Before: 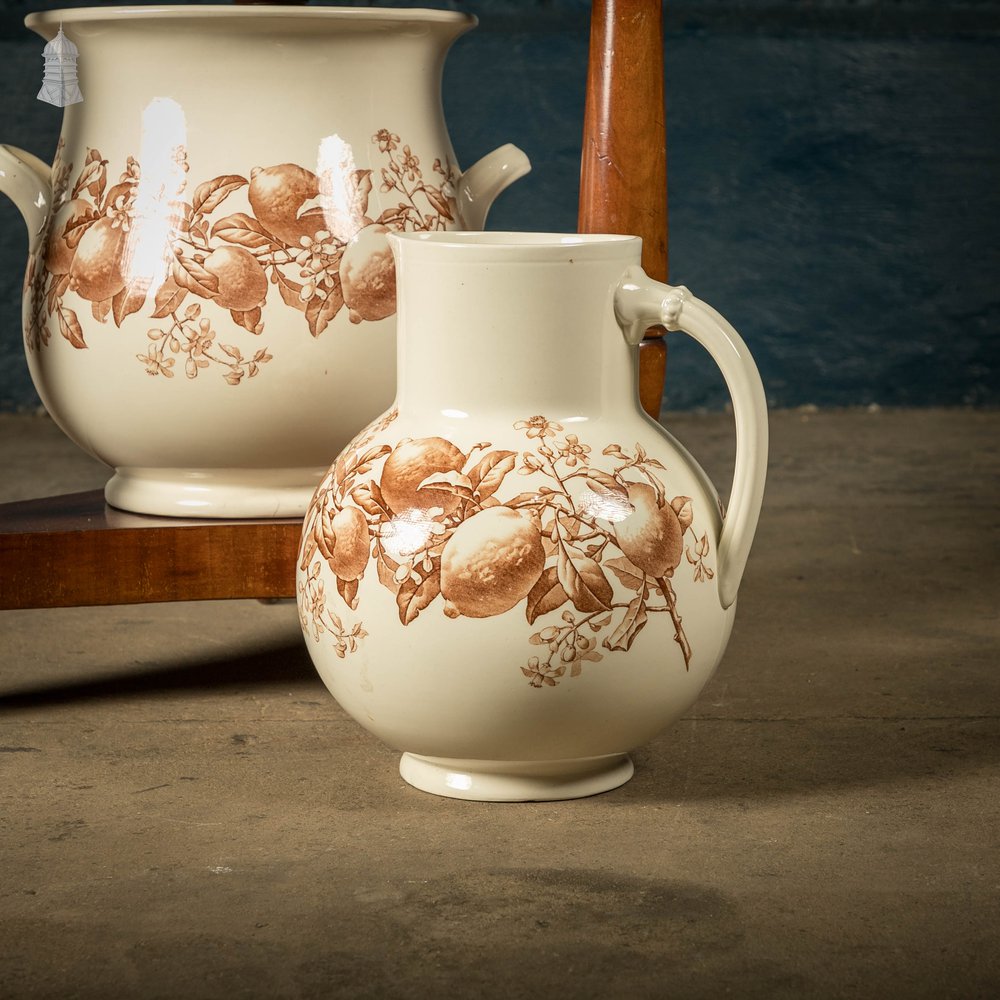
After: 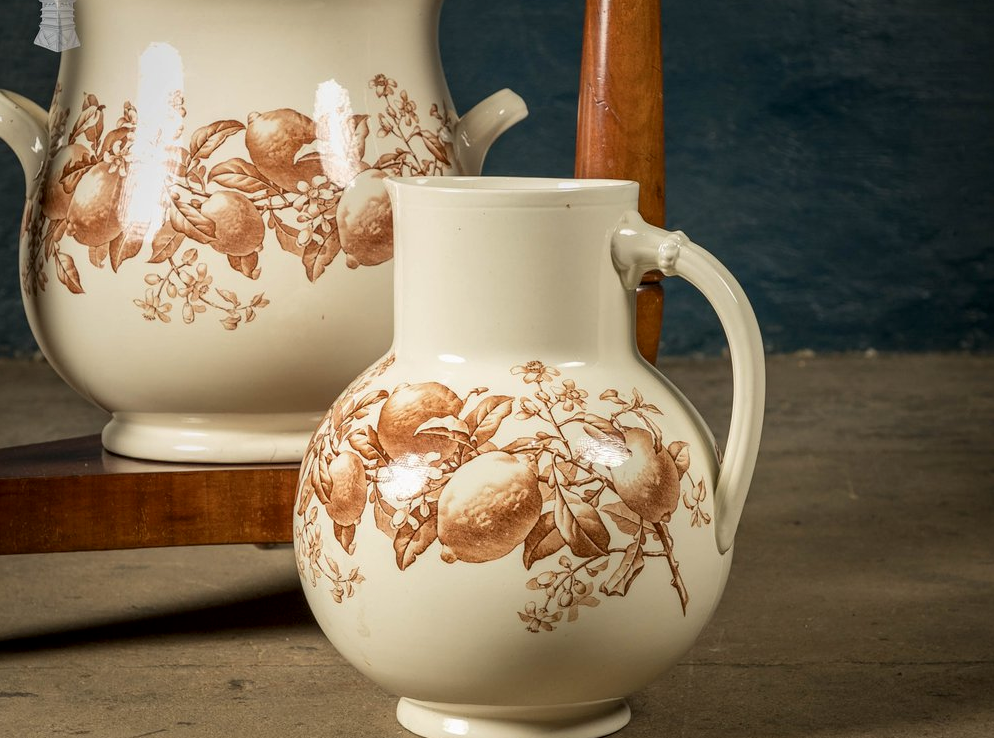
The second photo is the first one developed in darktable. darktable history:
local contrast: highlights 62%, shadows 114%, detail 106%, midtone range 0.524
crop: left 0.346%, top 5.555%, bottom 19.778%
